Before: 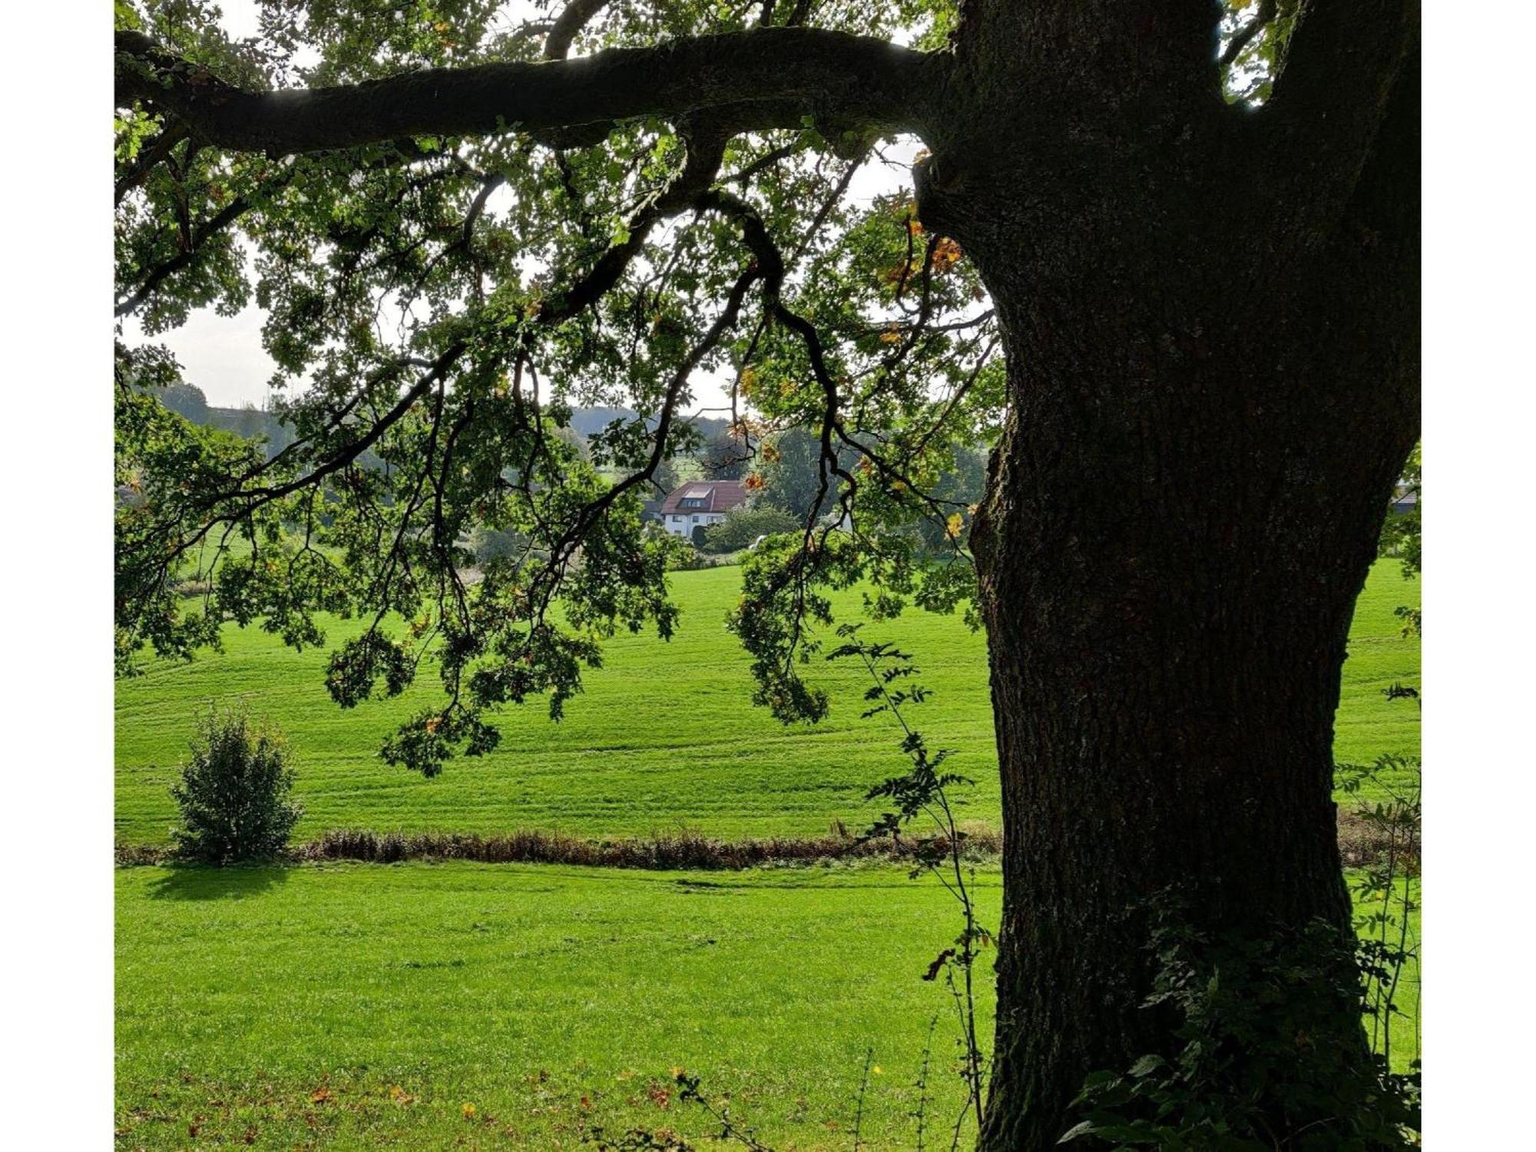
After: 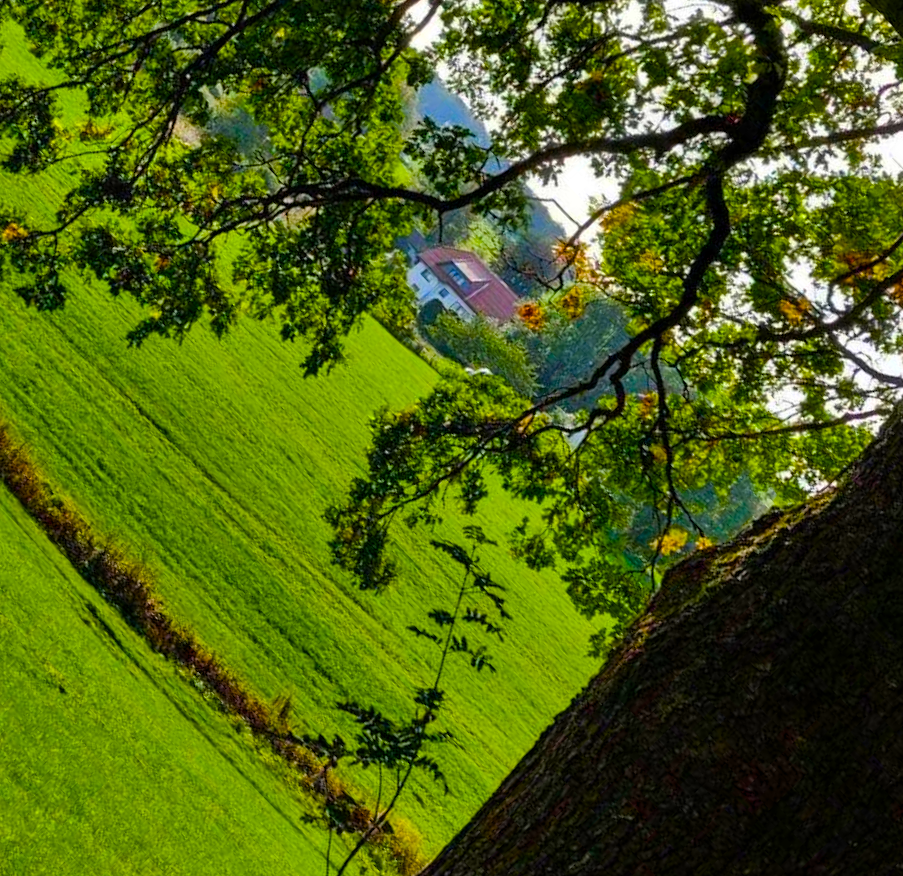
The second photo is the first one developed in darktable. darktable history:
crop and rotate: angle -46.05°, top 16.166%, right 0.869%, bottom 11.711%
color balance rgb: perceptual saturation grading › global saturation 64.978%, perceptual saturation grading › highlights 59.46%, perceptual saturation grading › mid-tones 49.854%, perceptual saturation grading › shadows 50.234%, global vibrance 20%
